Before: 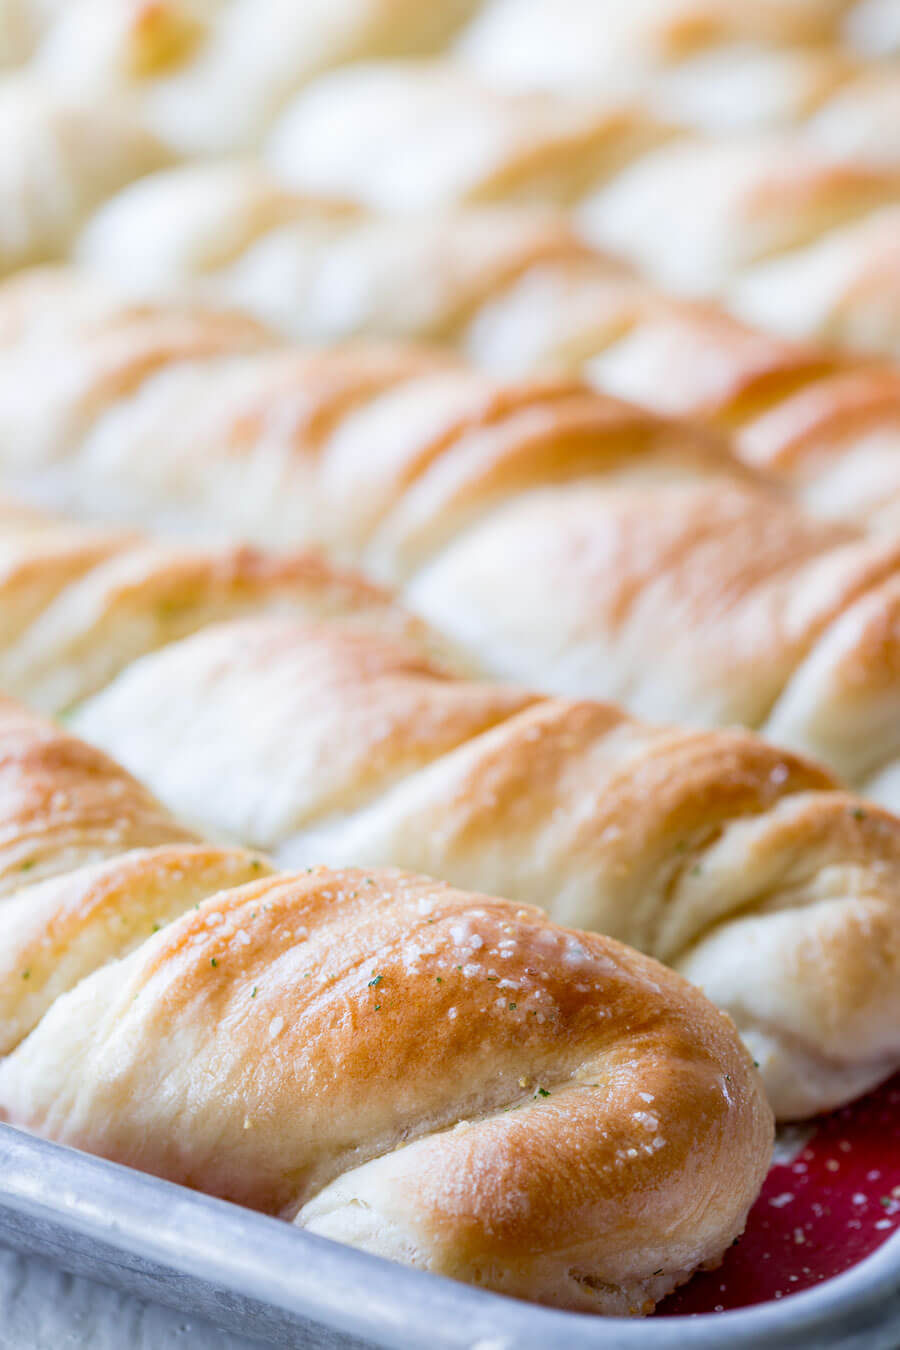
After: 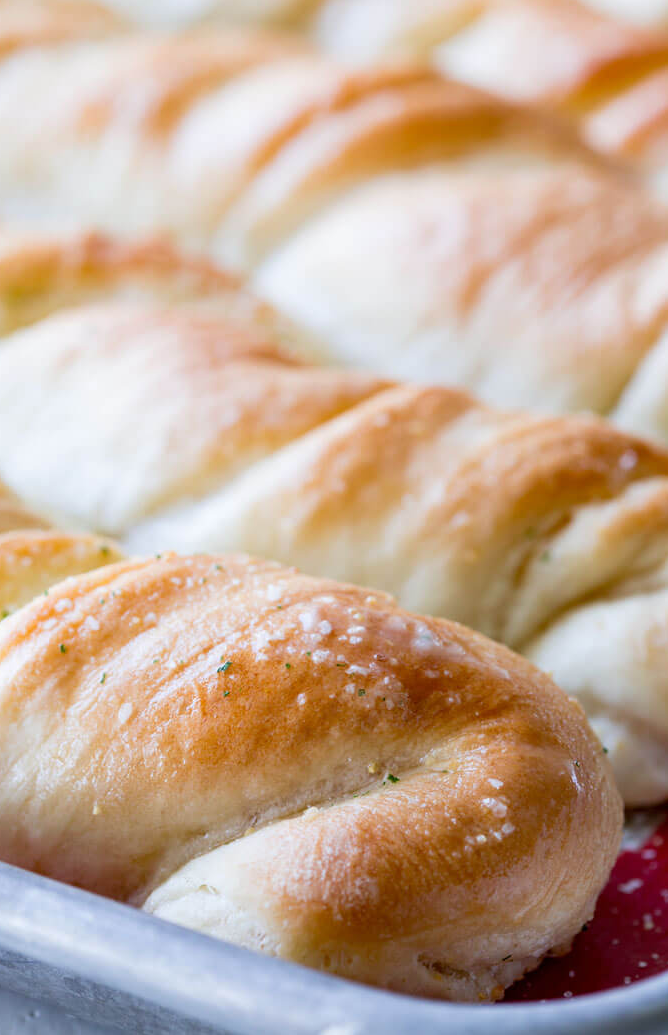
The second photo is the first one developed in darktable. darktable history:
crop: left 16.824%, top 23.319%, right 8.915%
